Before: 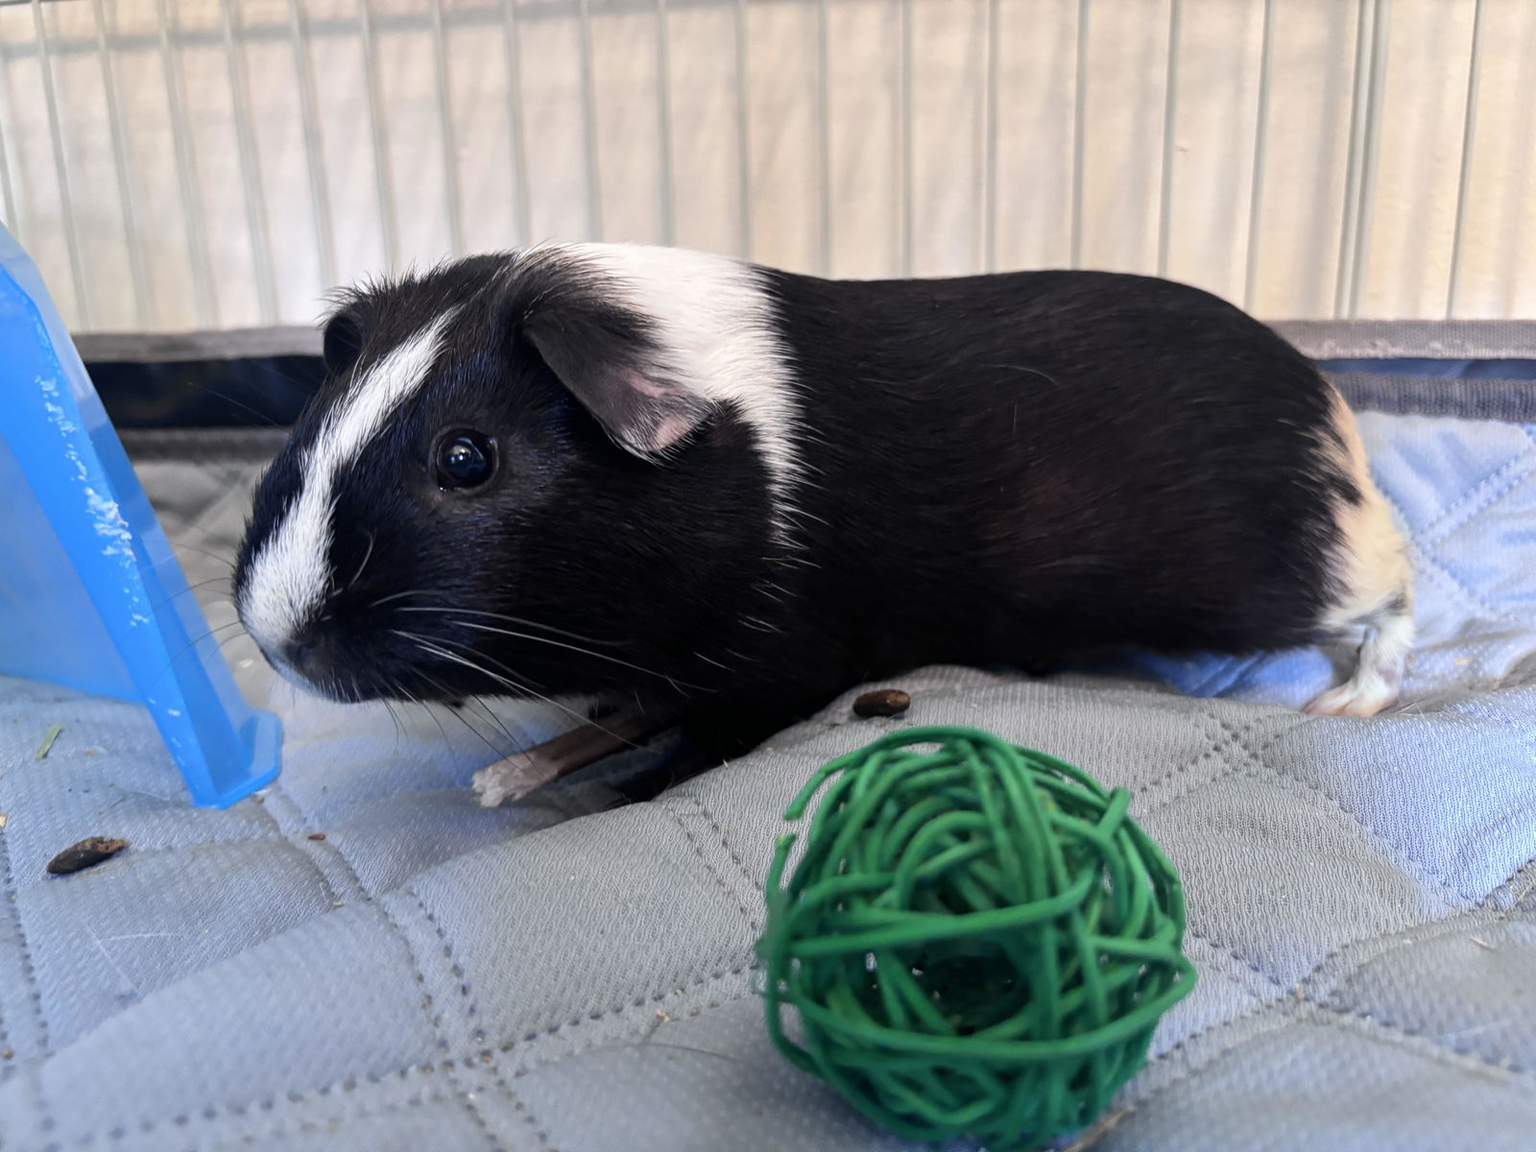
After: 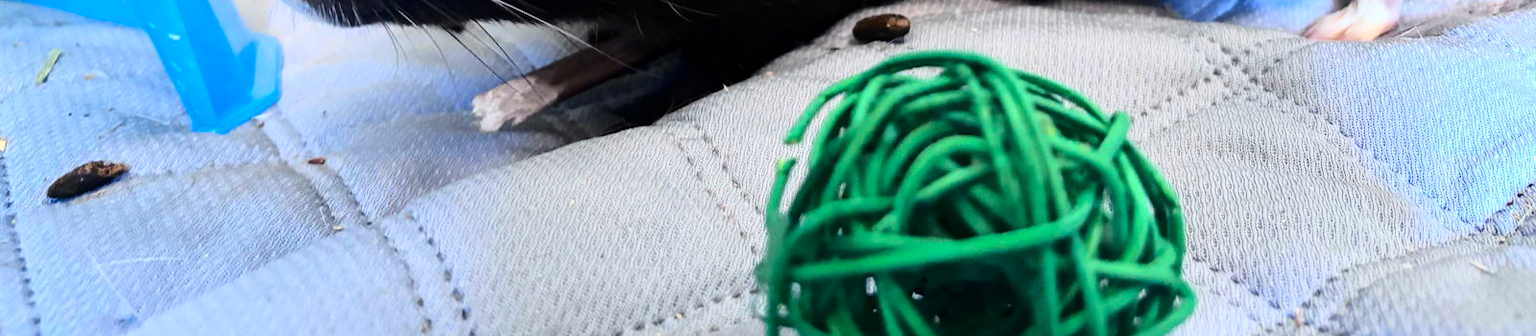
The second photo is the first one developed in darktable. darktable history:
shadows and highlights: highlights color adjustment 89.66%, soften with gaussian
crop and rotate: top 58.717%, bottom 11.959%
contrast brightness saturation: contrast 0.143
base curve: curves: ch0 [(0, 0) (0.028, 0.03) (0.121, 0.232) (0.46, 0.748) (0.859, 0.968) (1, 1)], preserve colors average RGB
